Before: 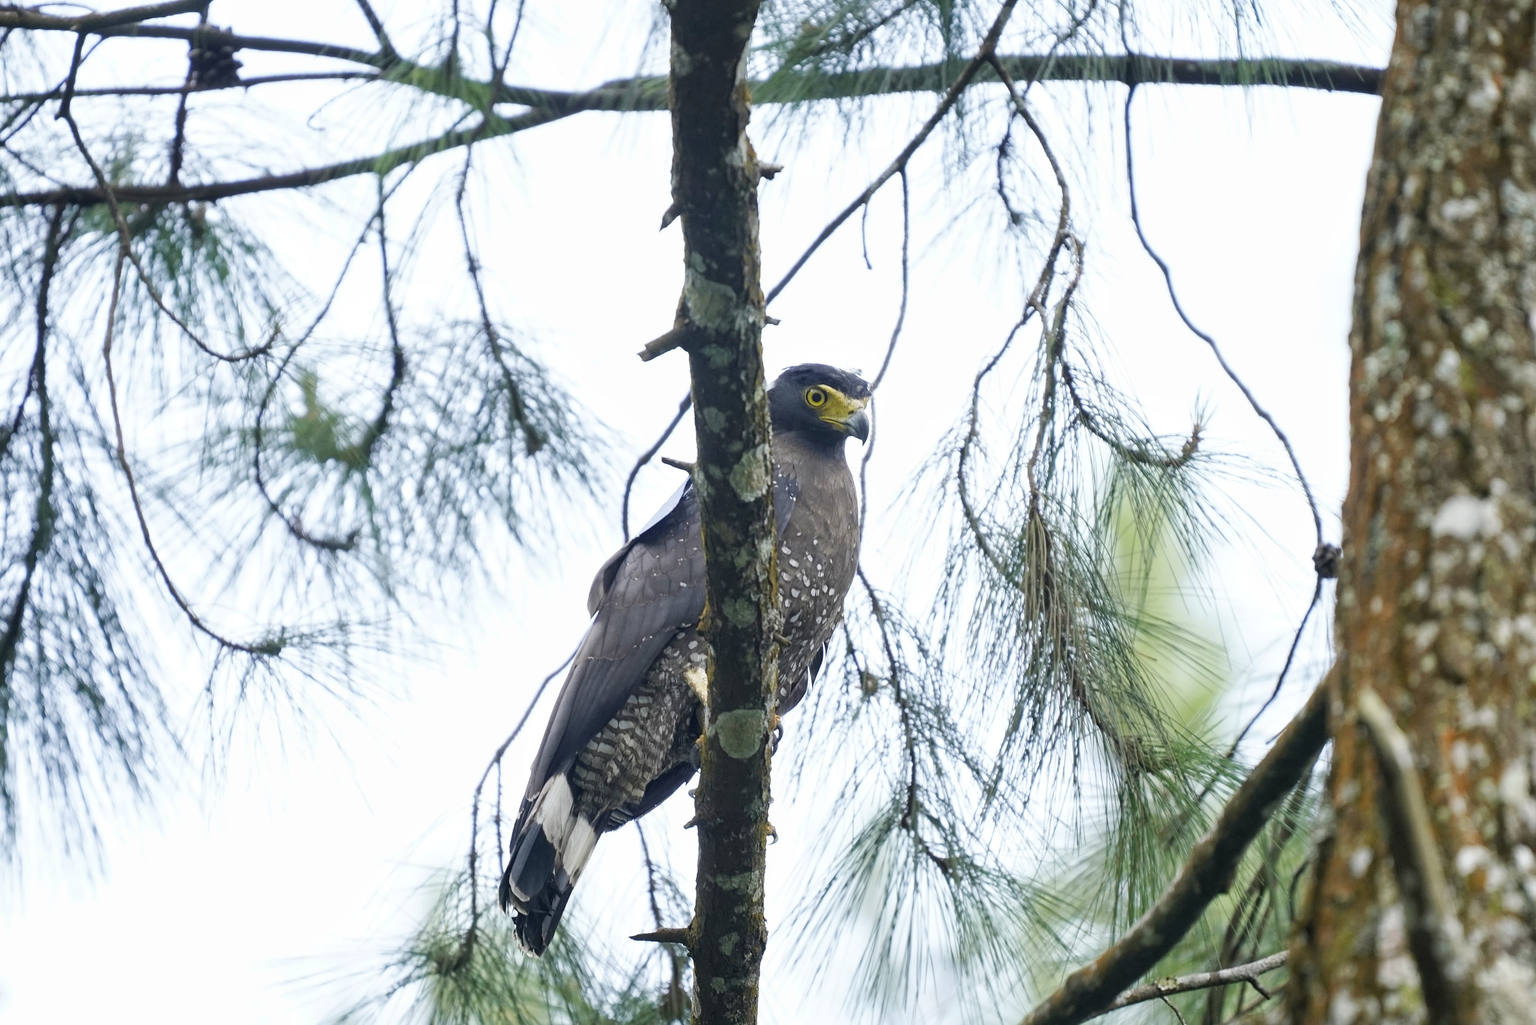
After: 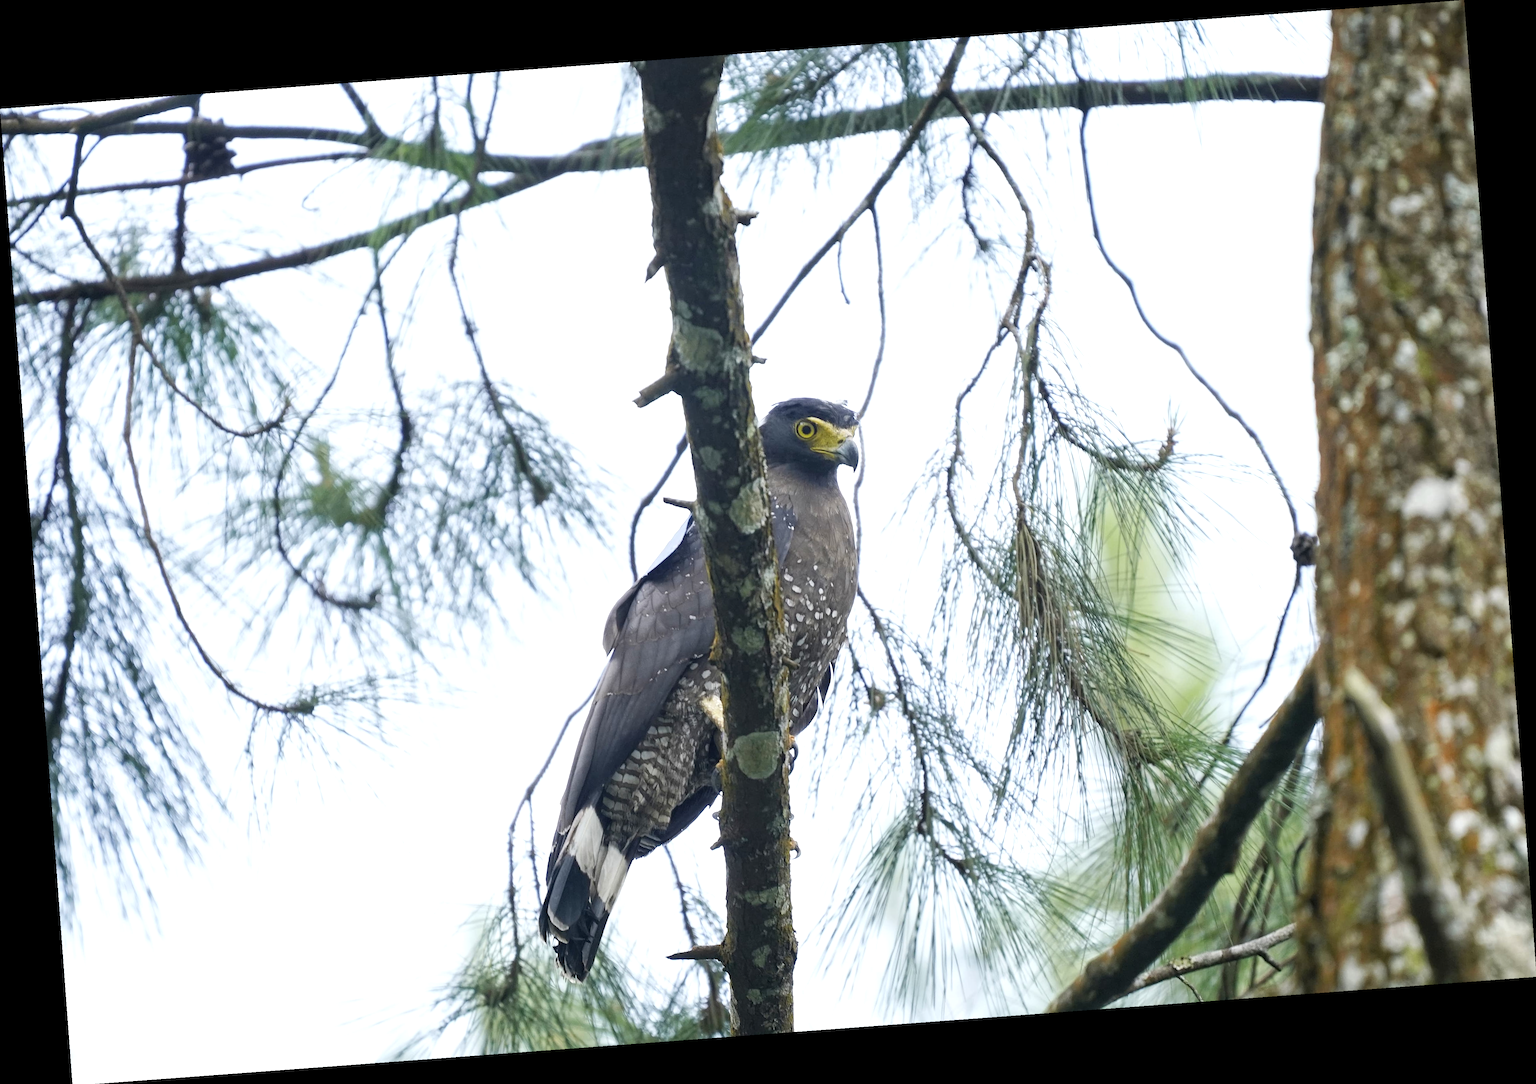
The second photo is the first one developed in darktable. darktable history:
rgb curve: mode RGB, independent channels
levels: levels [0, 0.476, 0.951]
tone equalizer: on, module defaults
rotate and perspective: rotation -4.25°, automatic cropping off
